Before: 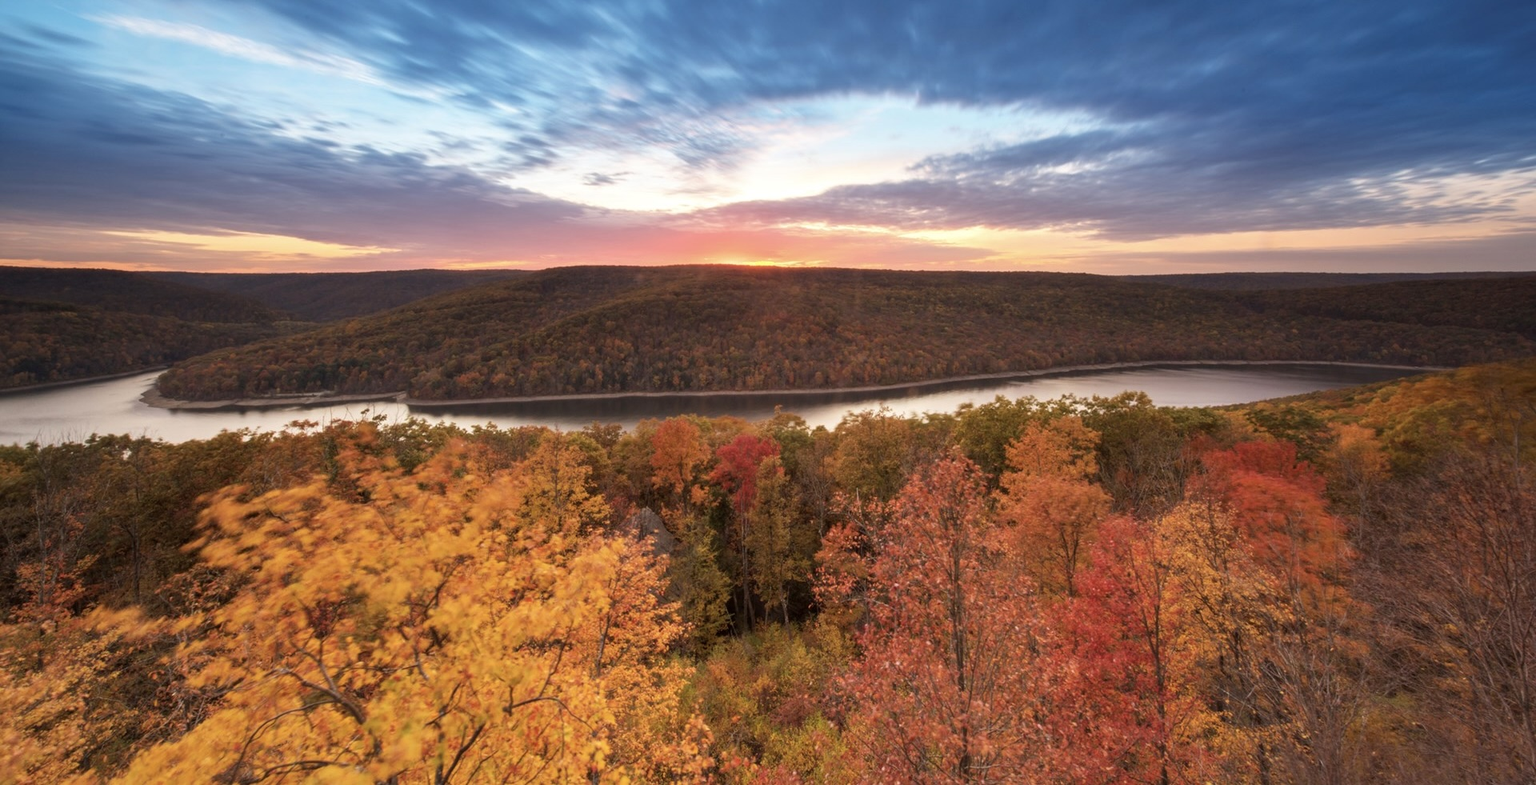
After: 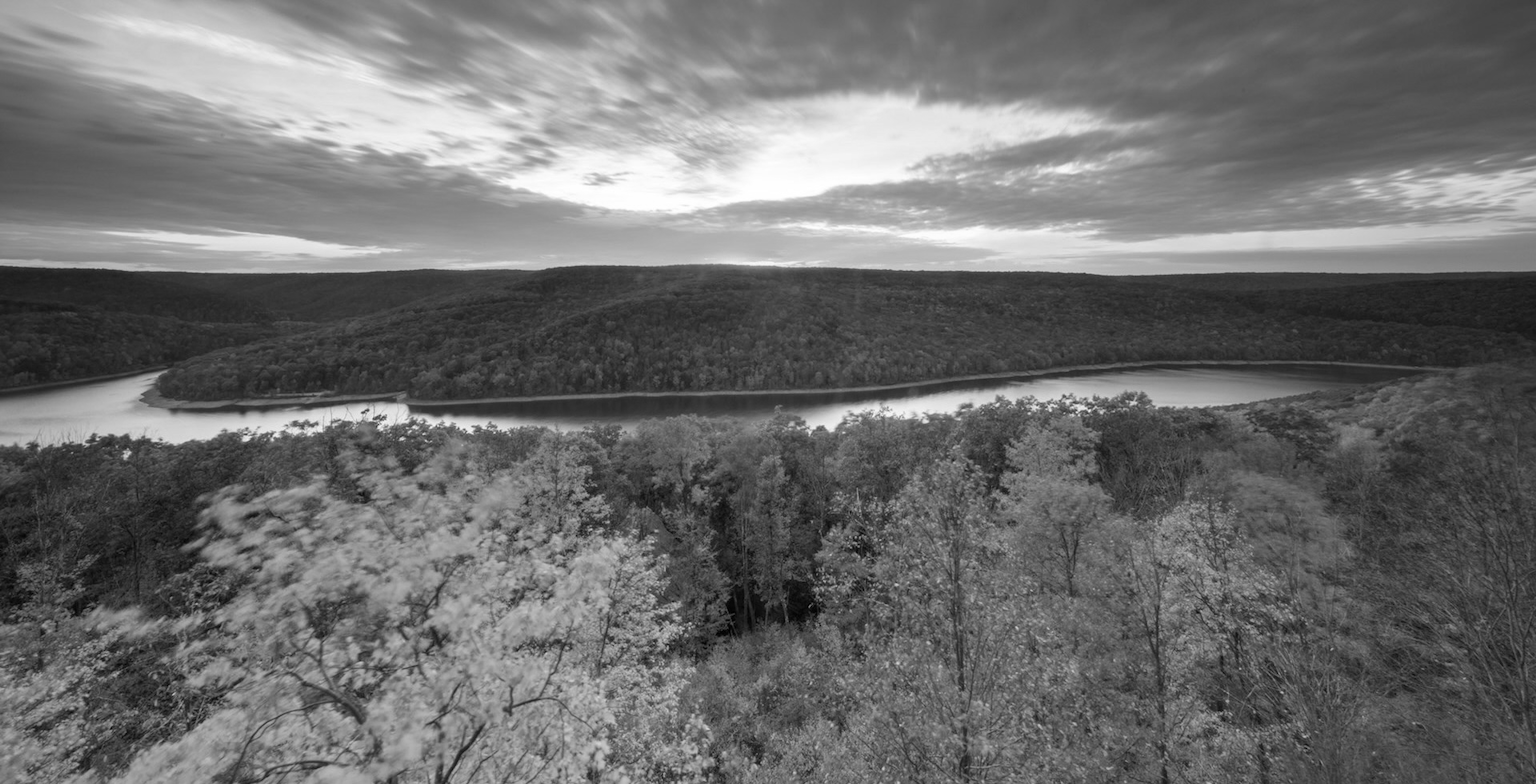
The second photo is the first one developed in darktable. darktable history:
contrast brightness saturation: saturation -0.04
monochrome: on, module defaults
